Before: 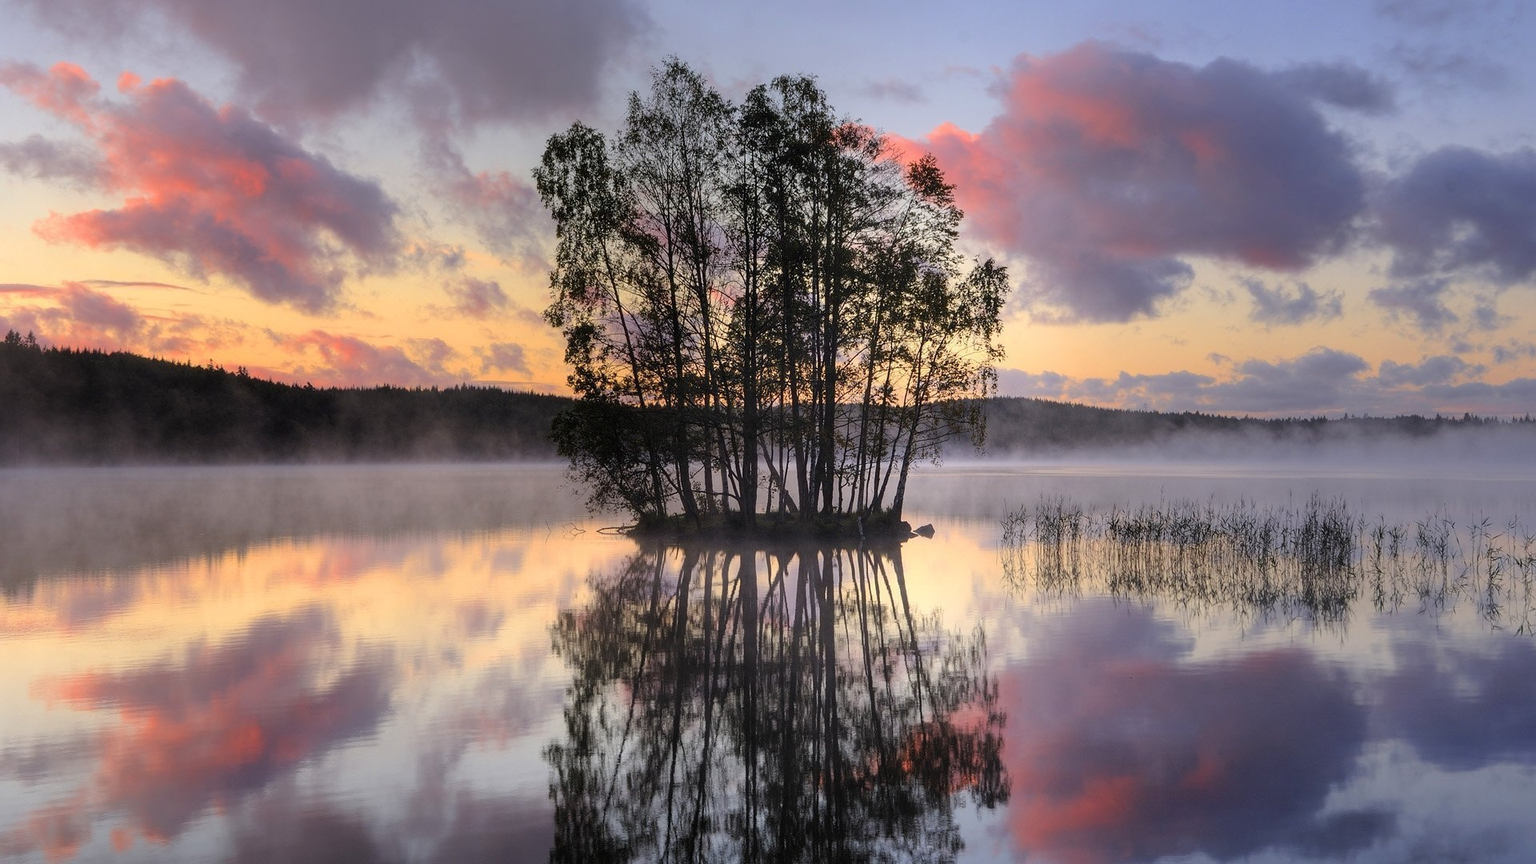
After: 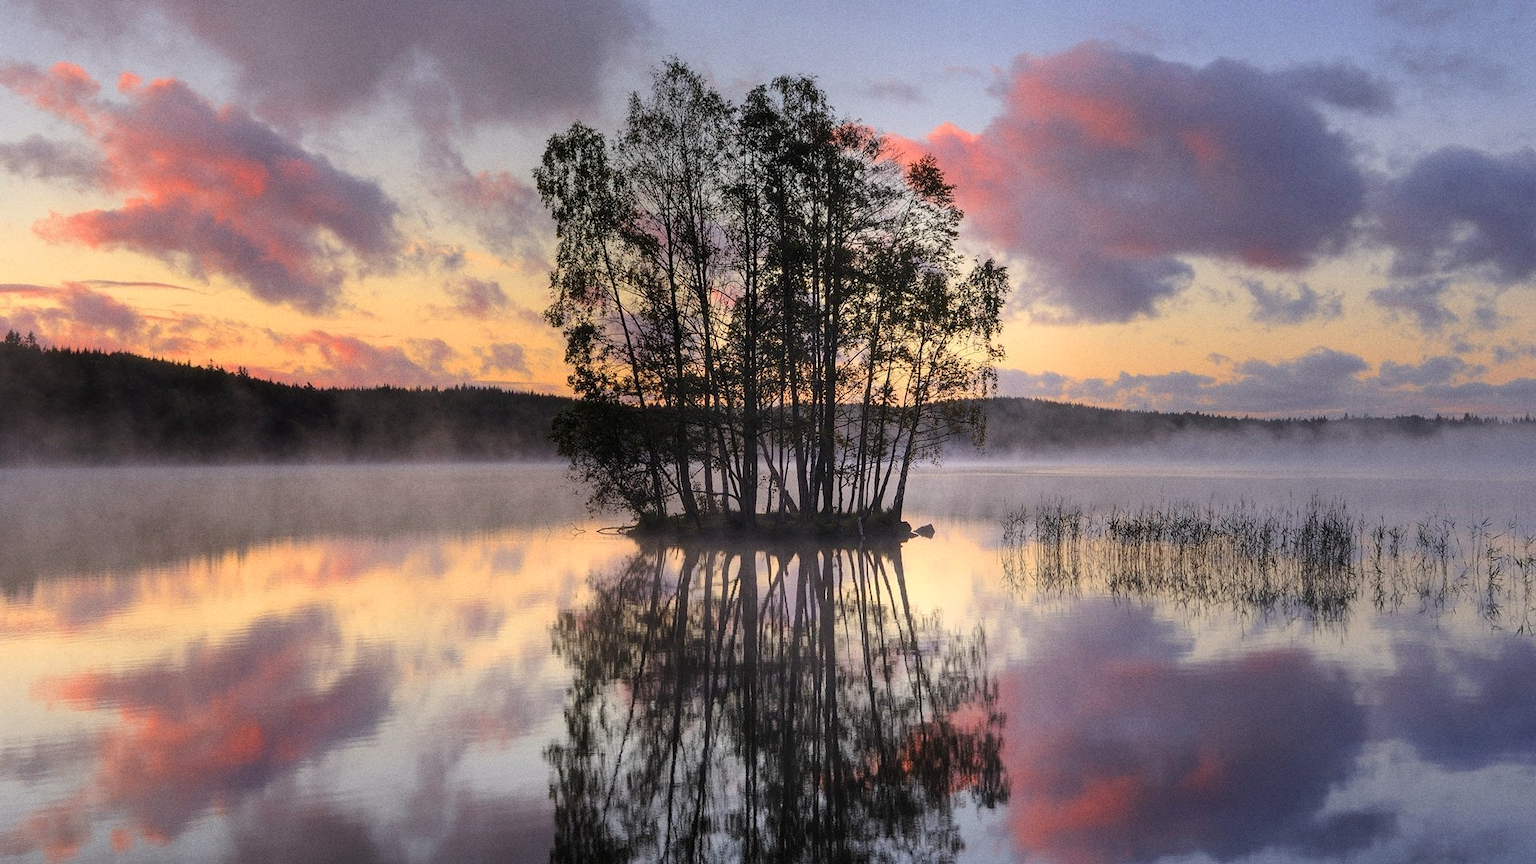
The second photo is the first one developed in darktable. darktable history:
white balance: red 1.009, blue 0.985
grain: coarseness 0.09 ISO
shadows and highlights: shadows 29.61, highlights -30.47, low approximation 0.01, soften with gaussian
